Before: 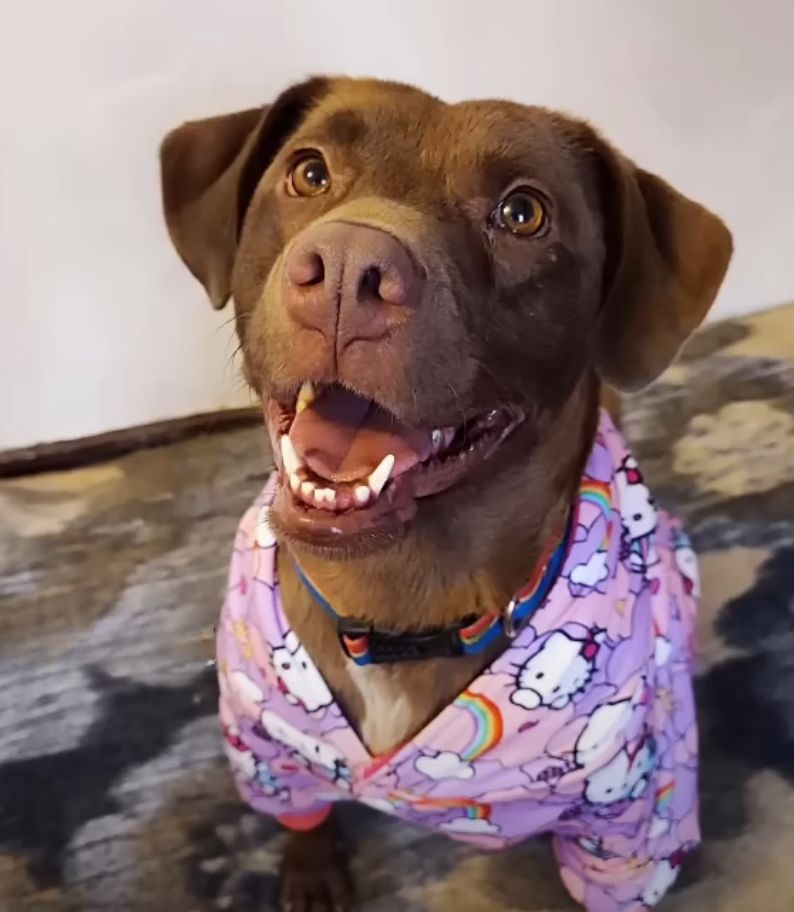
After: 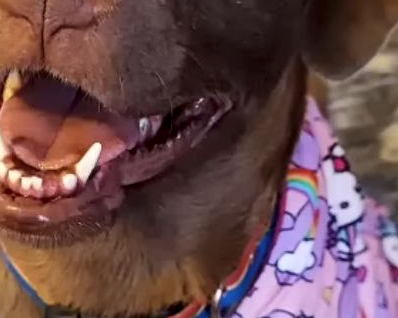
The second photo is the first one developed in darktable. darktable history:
local contrast: on, module defaults
crop: left 36.912%, top 34.29%, right 12.947%, bottom 30.771%
